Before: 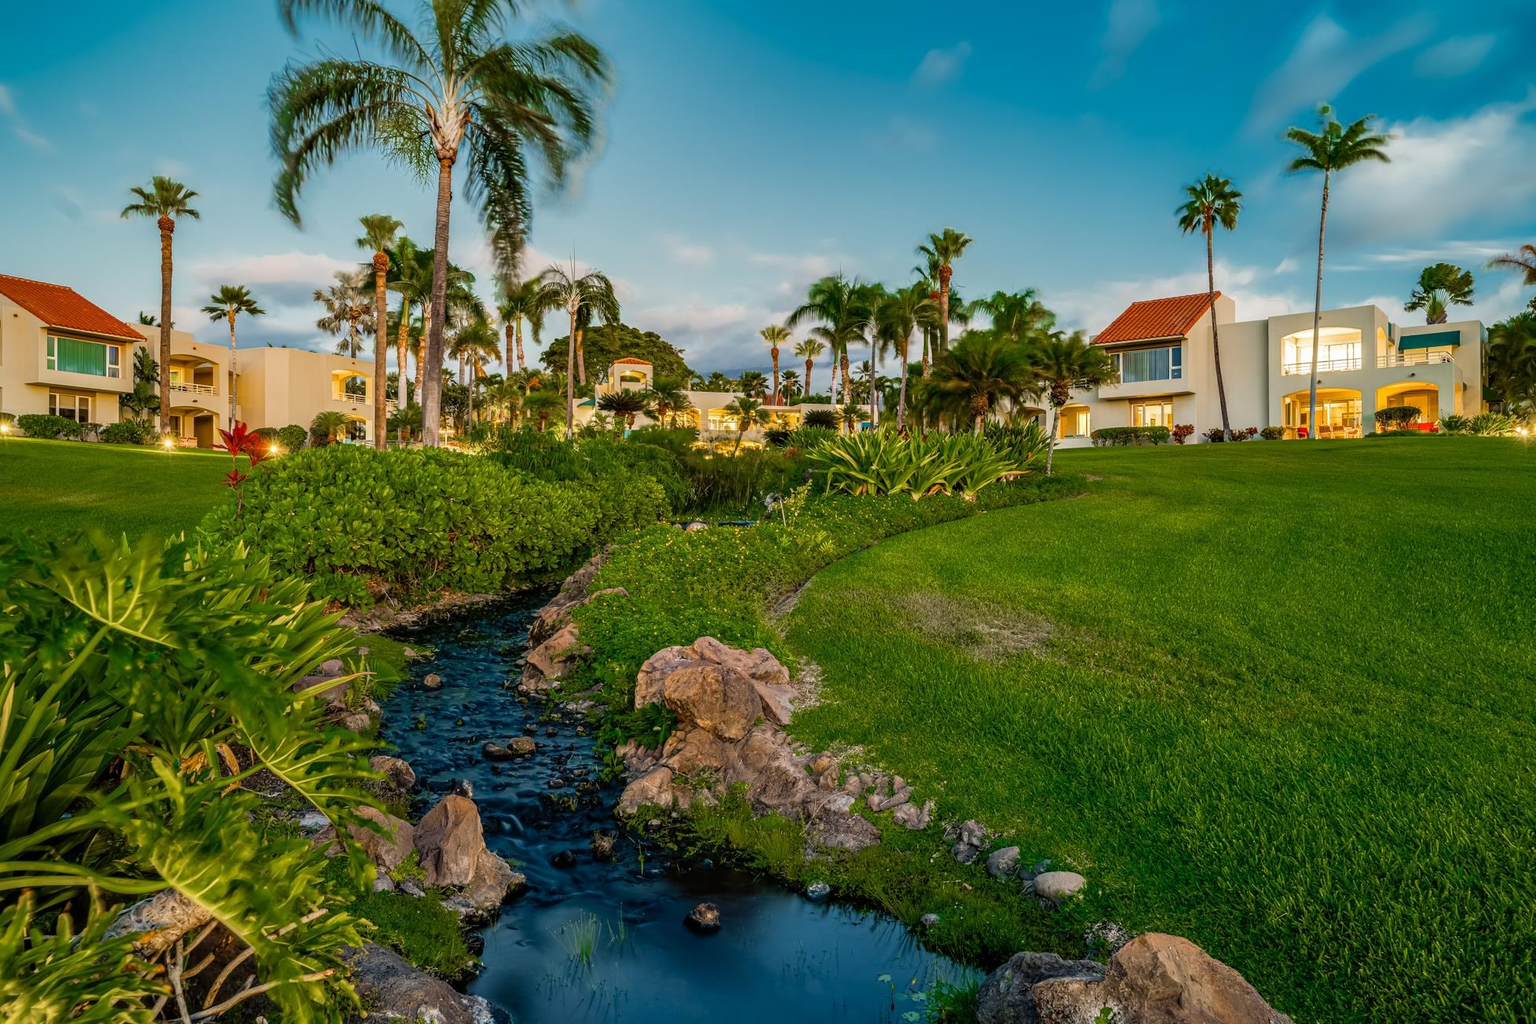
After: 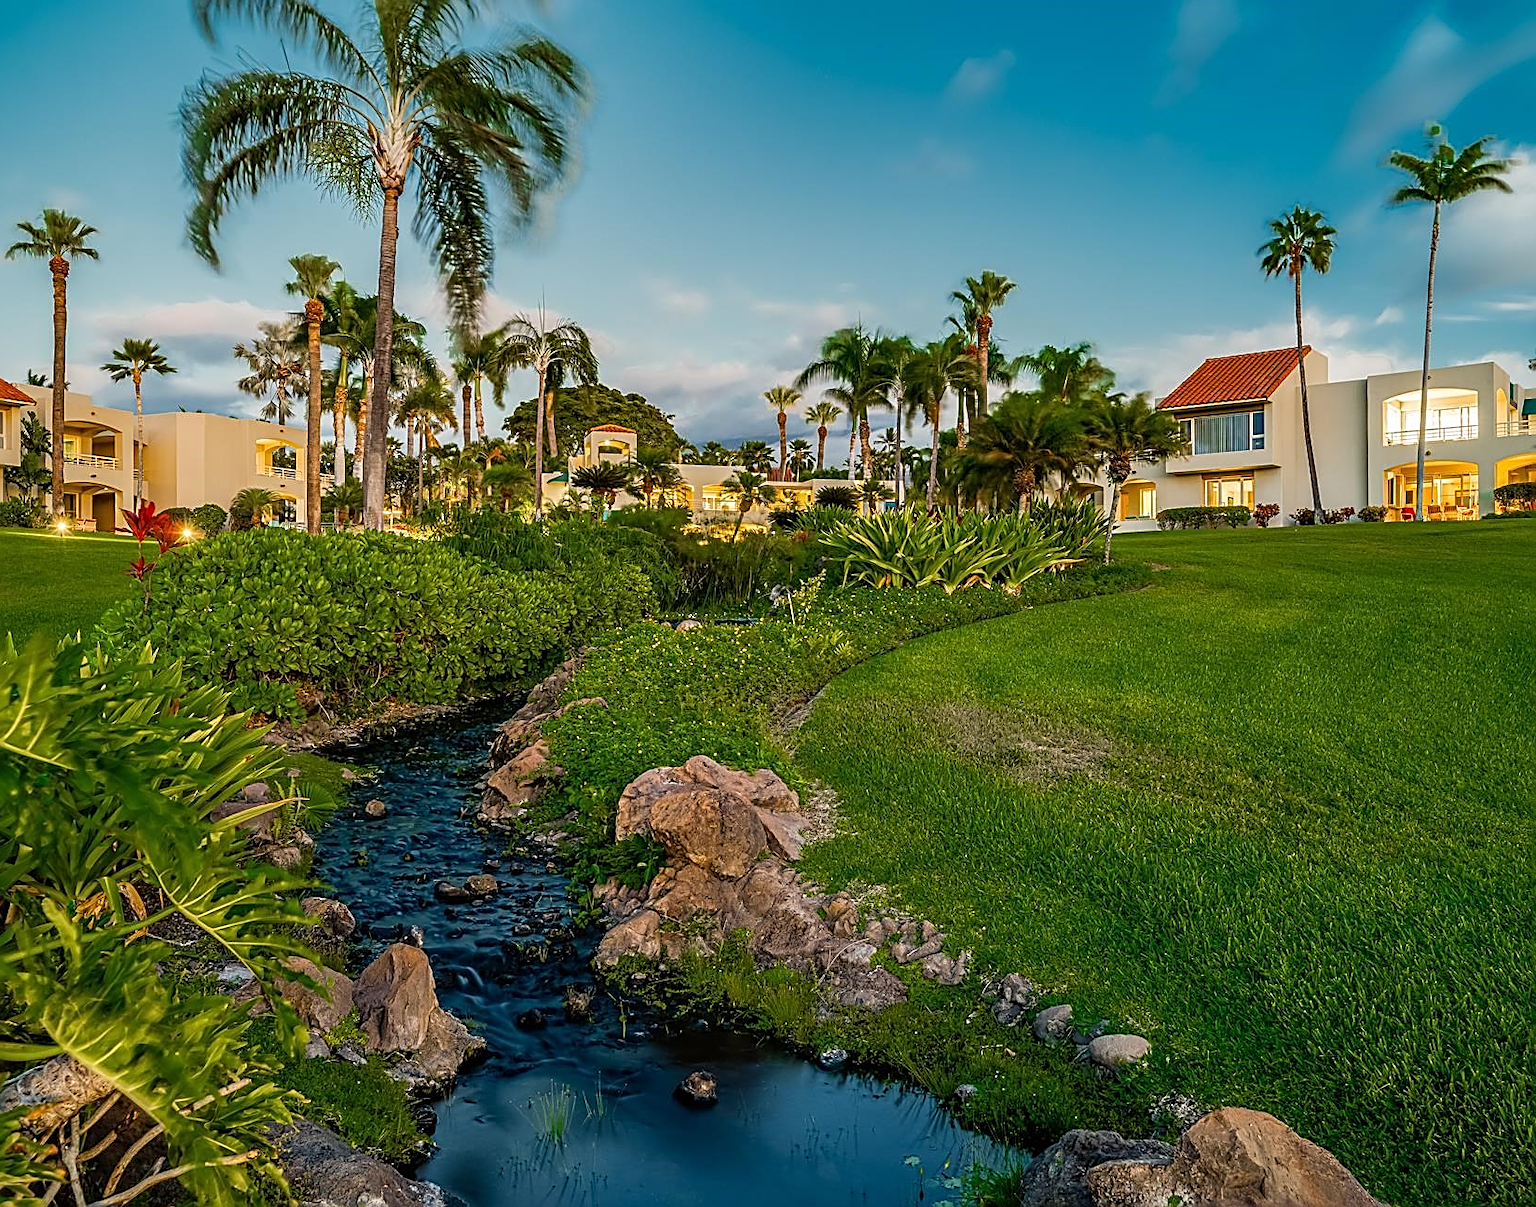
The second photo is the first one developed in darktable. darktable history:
crop: left 7.598%, right 7.873%
sharpen: amount 0.901
